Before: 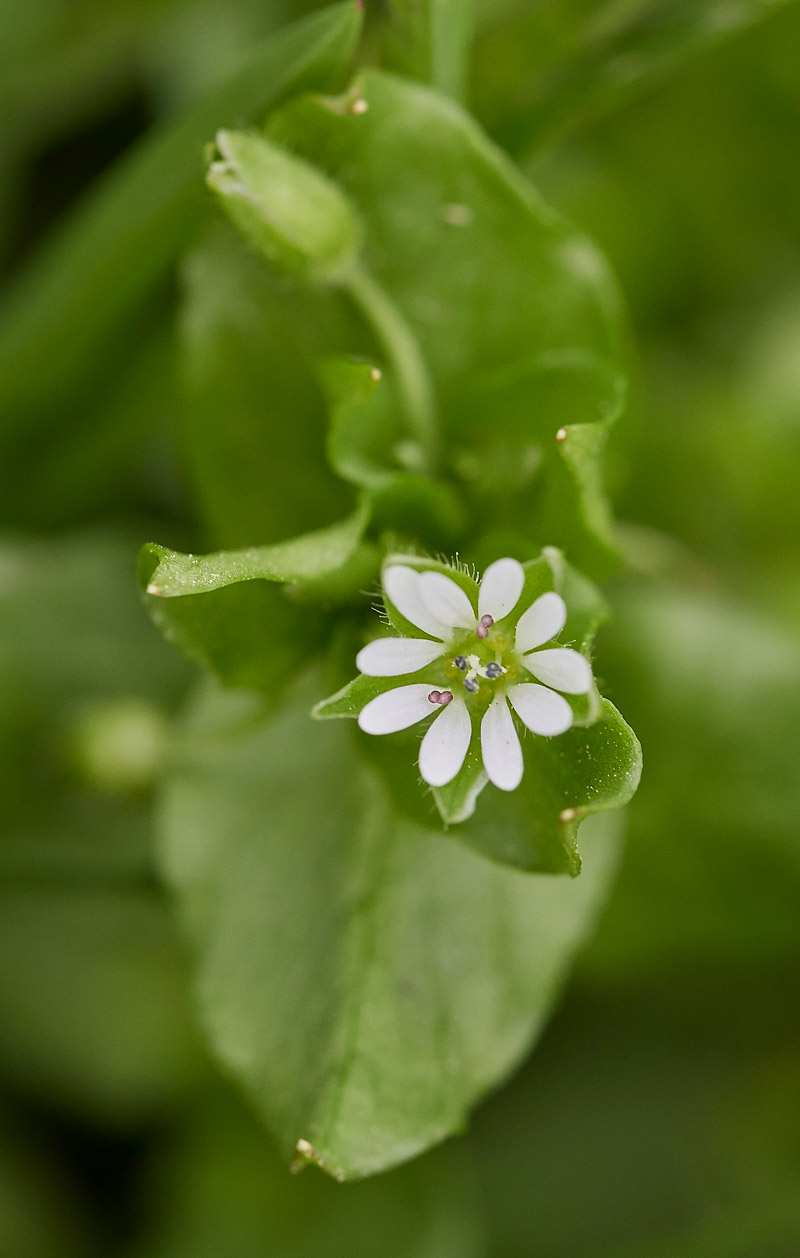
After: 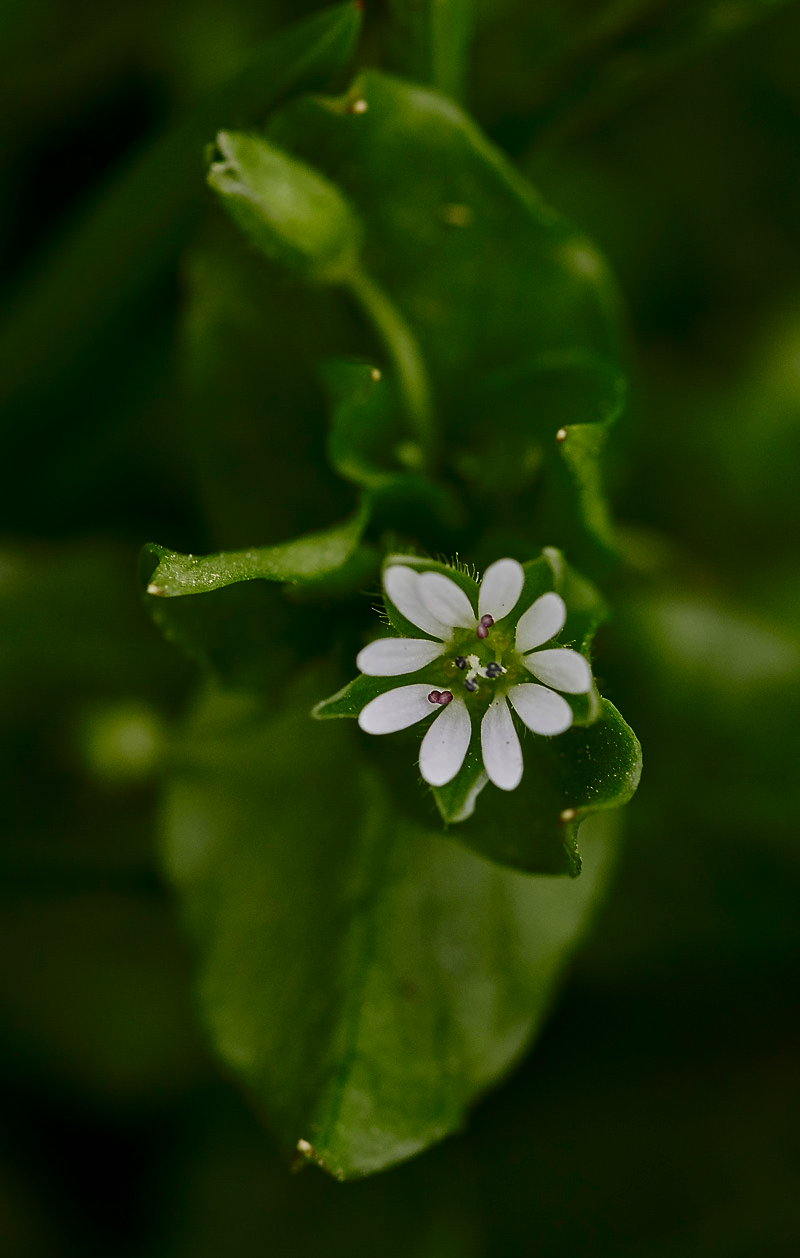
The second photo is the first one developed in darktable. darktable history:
contrast brightness saturation: contrast 0.09, brightness -0.592, saturation 0.167
